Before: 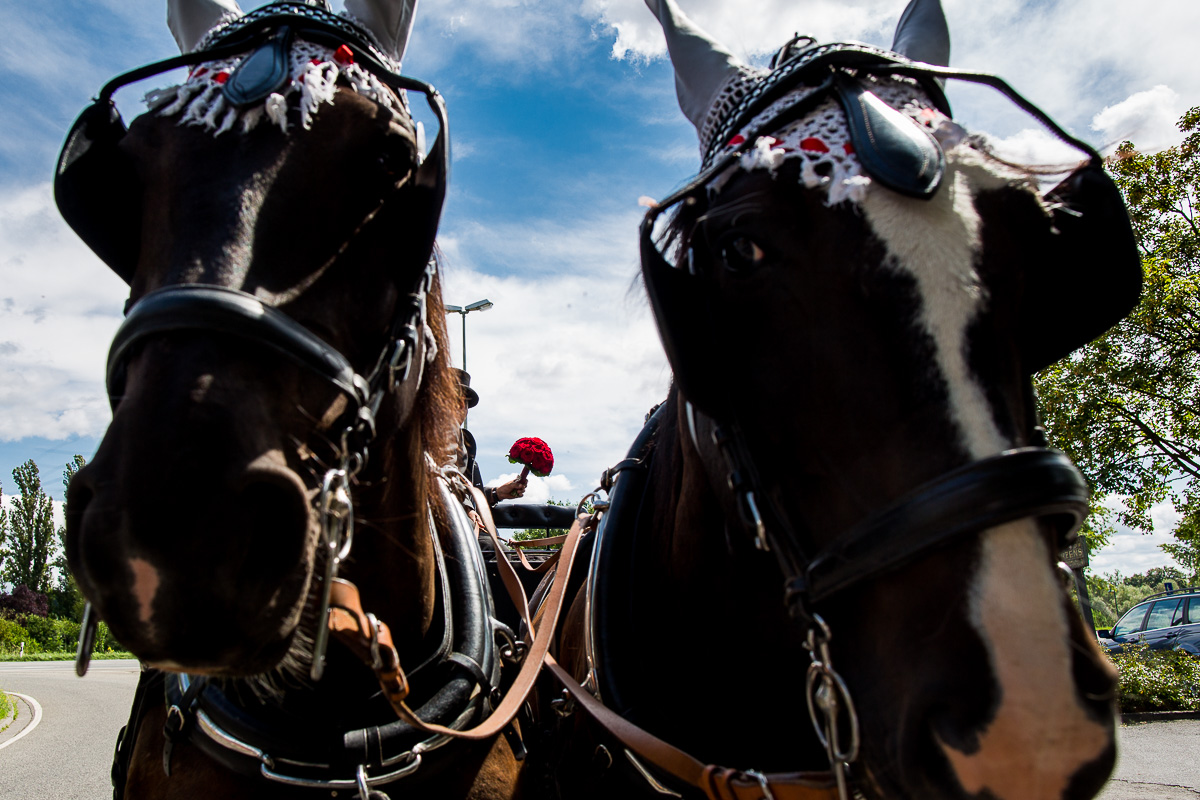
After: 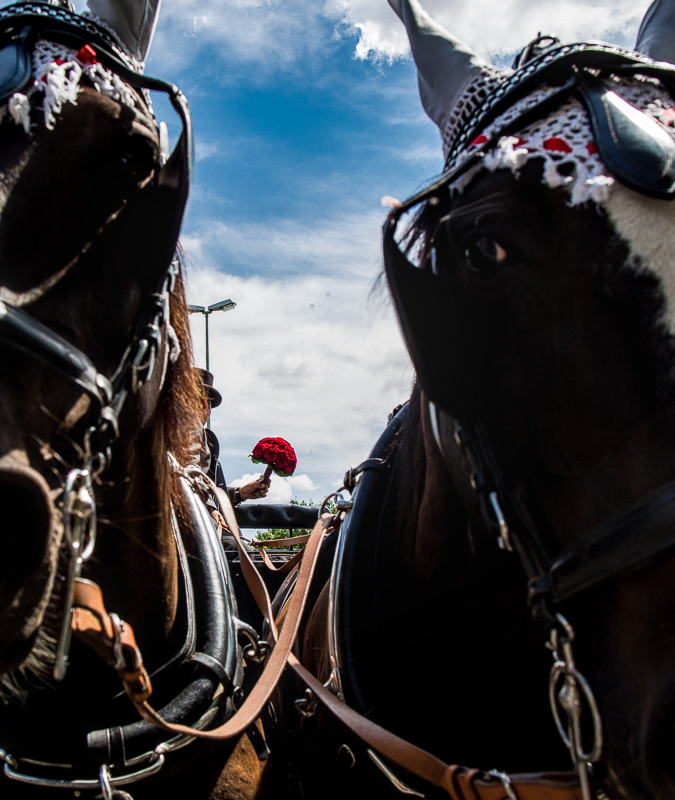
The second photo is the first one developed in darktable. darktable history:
local contrast: detail 130%
crop: left 21.496%, right 22.254%
